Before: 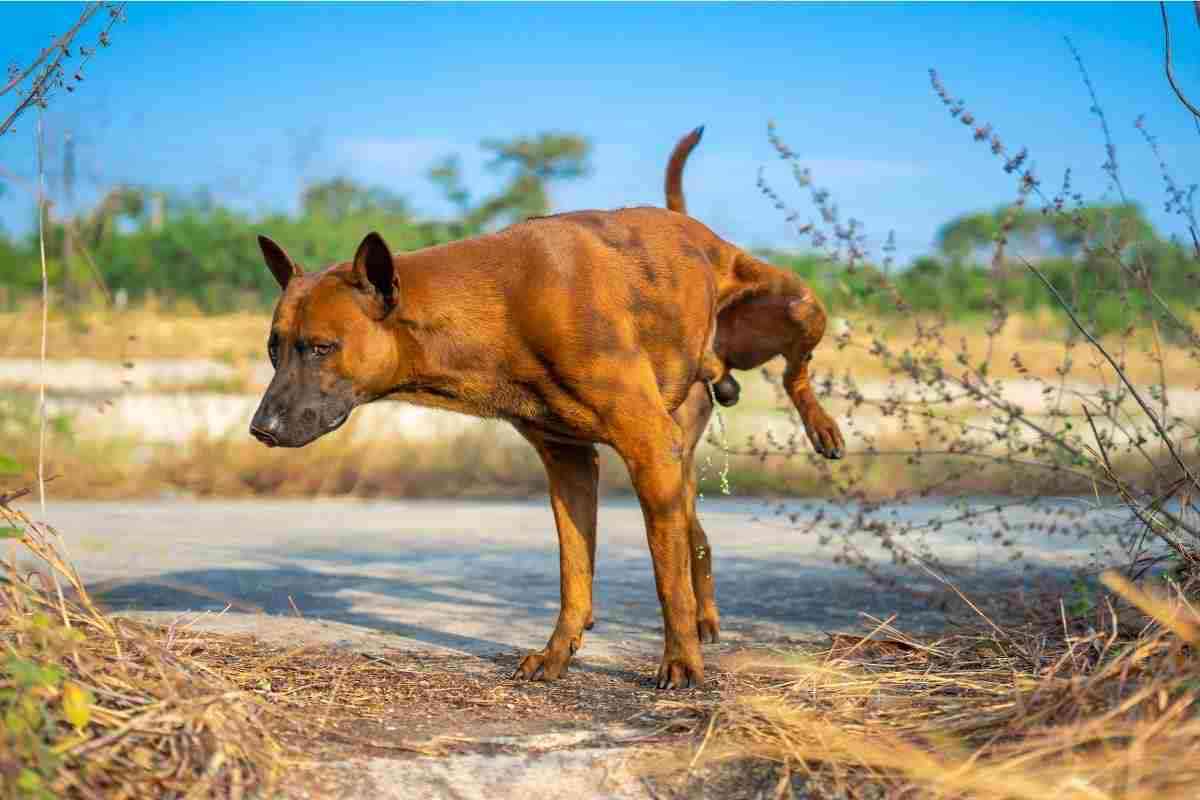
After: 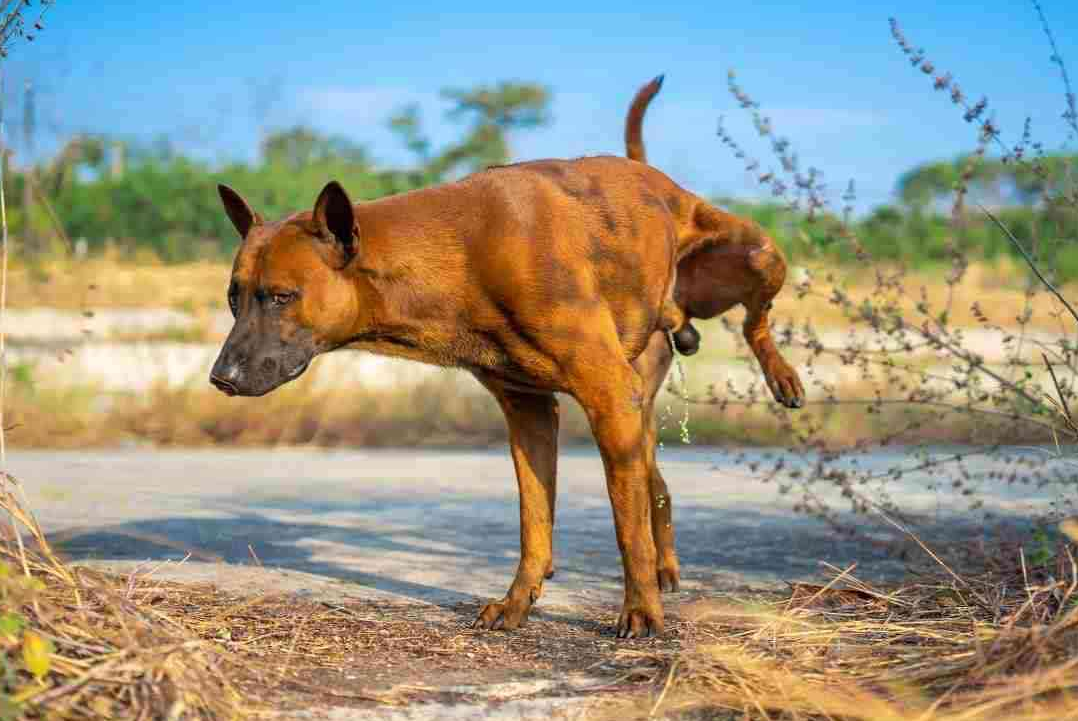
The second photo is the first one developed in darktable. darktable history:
crop: left 3.362%, top 6.457%, right 6.736%, bottom 3.301%
